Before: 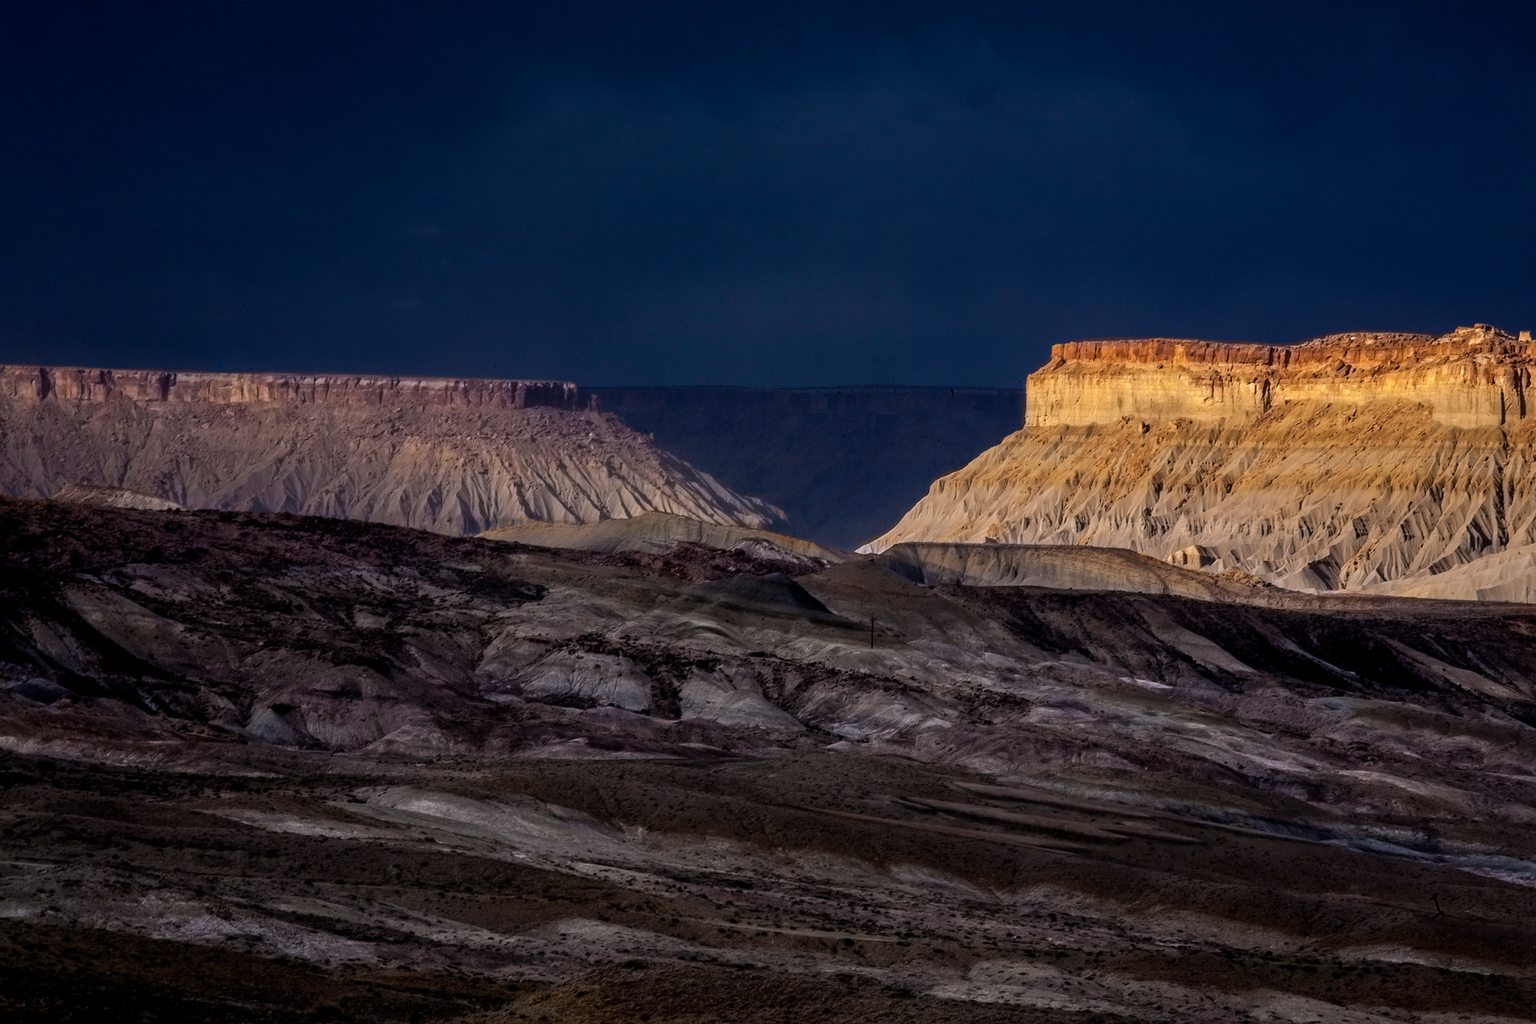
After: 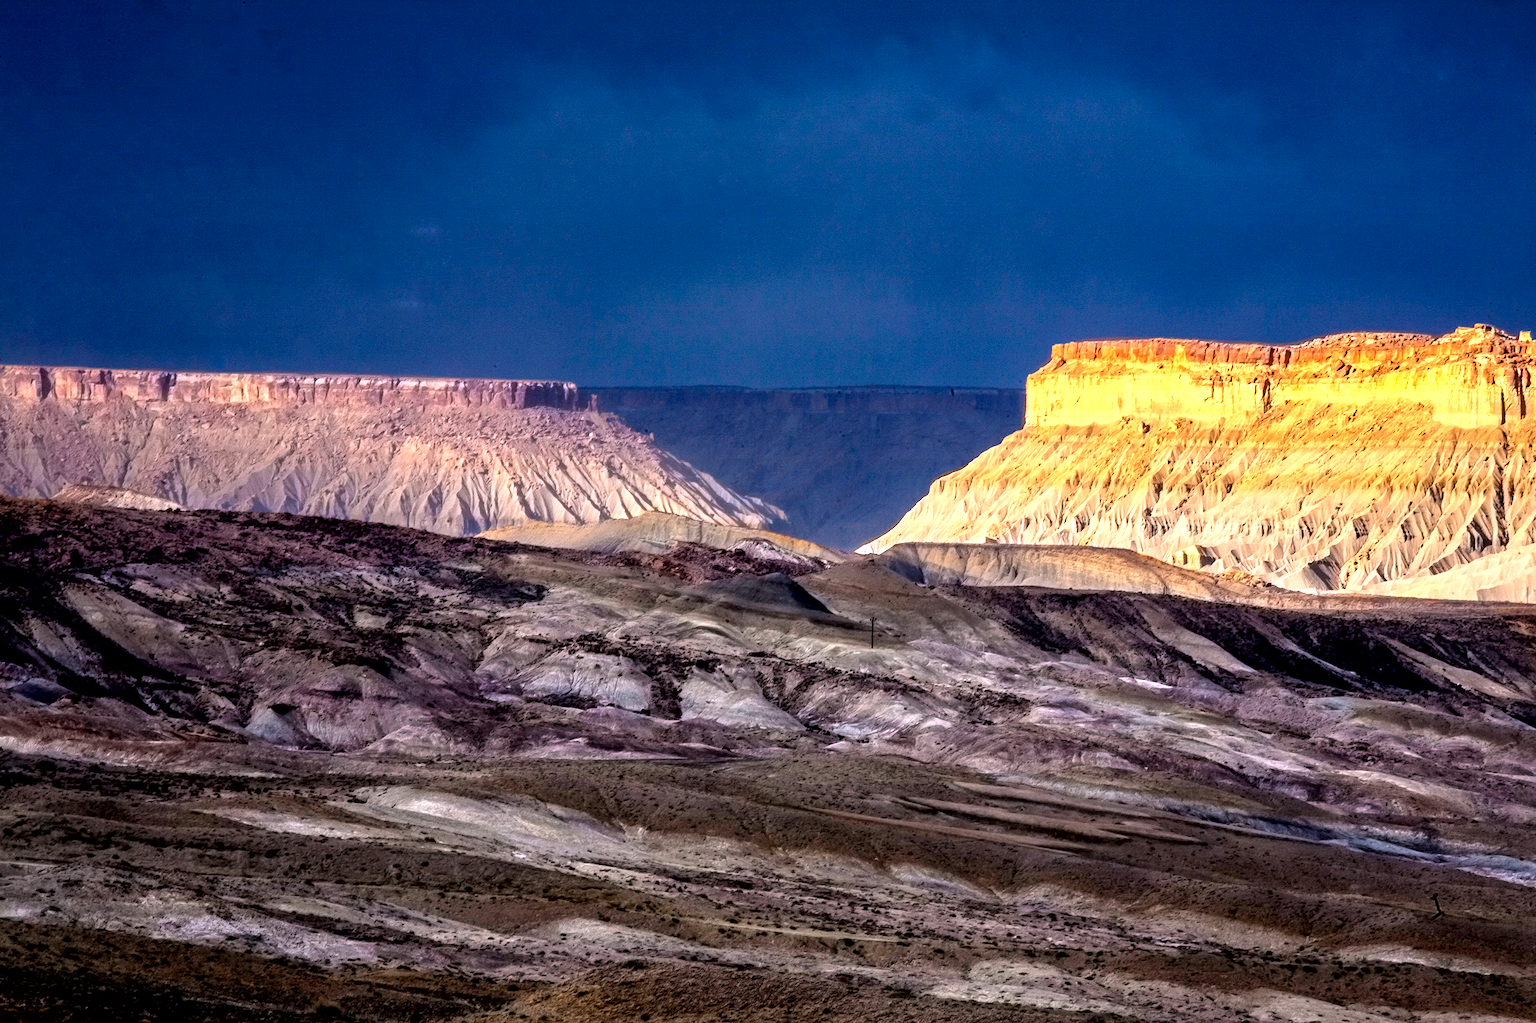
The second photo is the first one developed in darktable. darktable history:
local contrast: mode bilateral grid, contrast 20, coarseness 50, detail 120%, midtone range 0.2
exposure: black level correction 0.001, exposure 1.735 EV, compensate highlight preservation false
contrast brightness saturation: contrast 0.07, brightness 0.08, saturation 0.18
